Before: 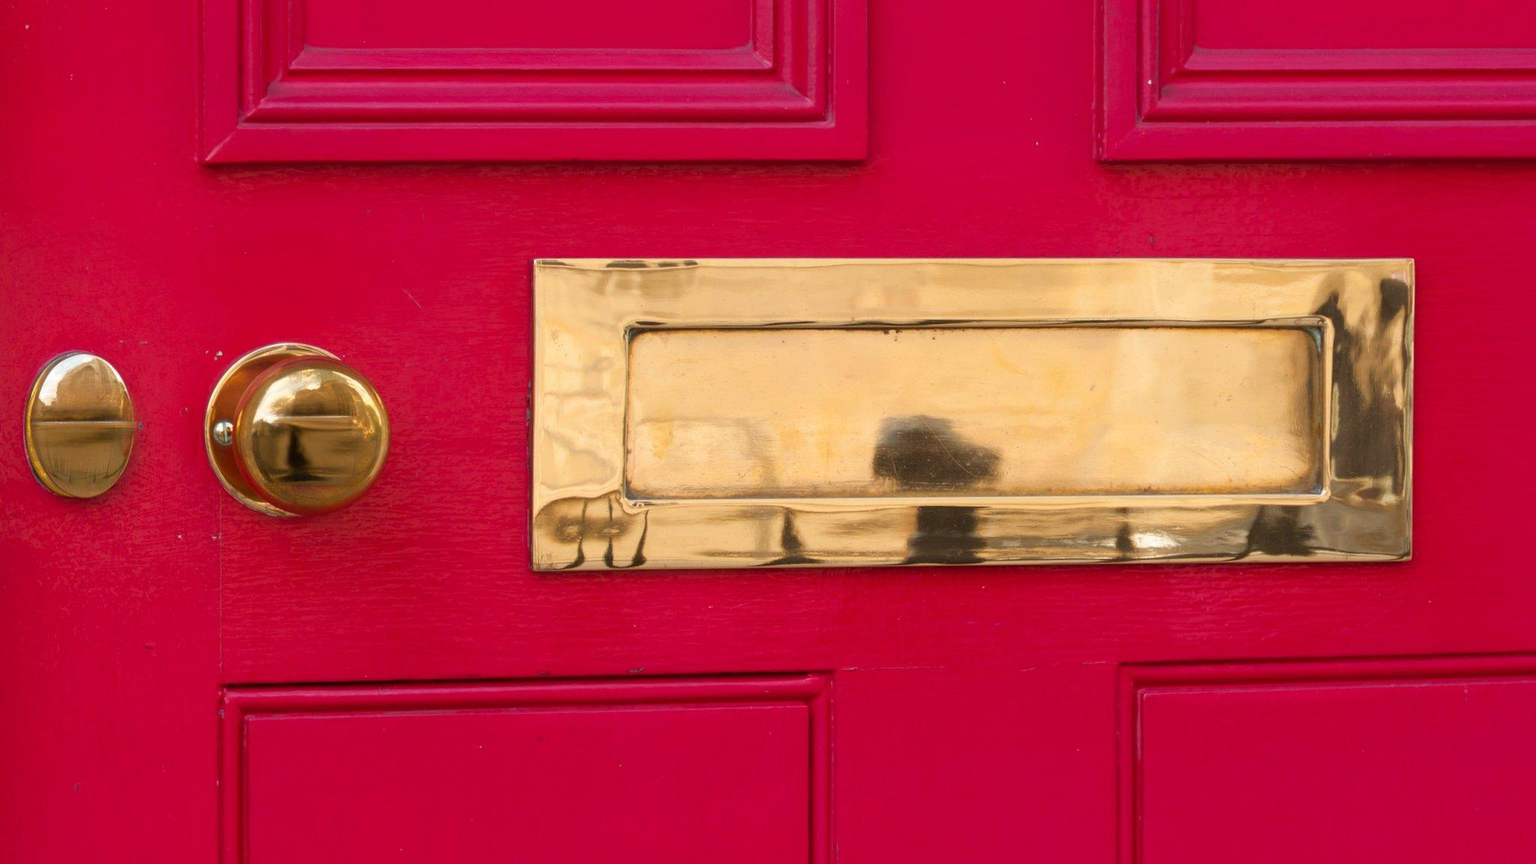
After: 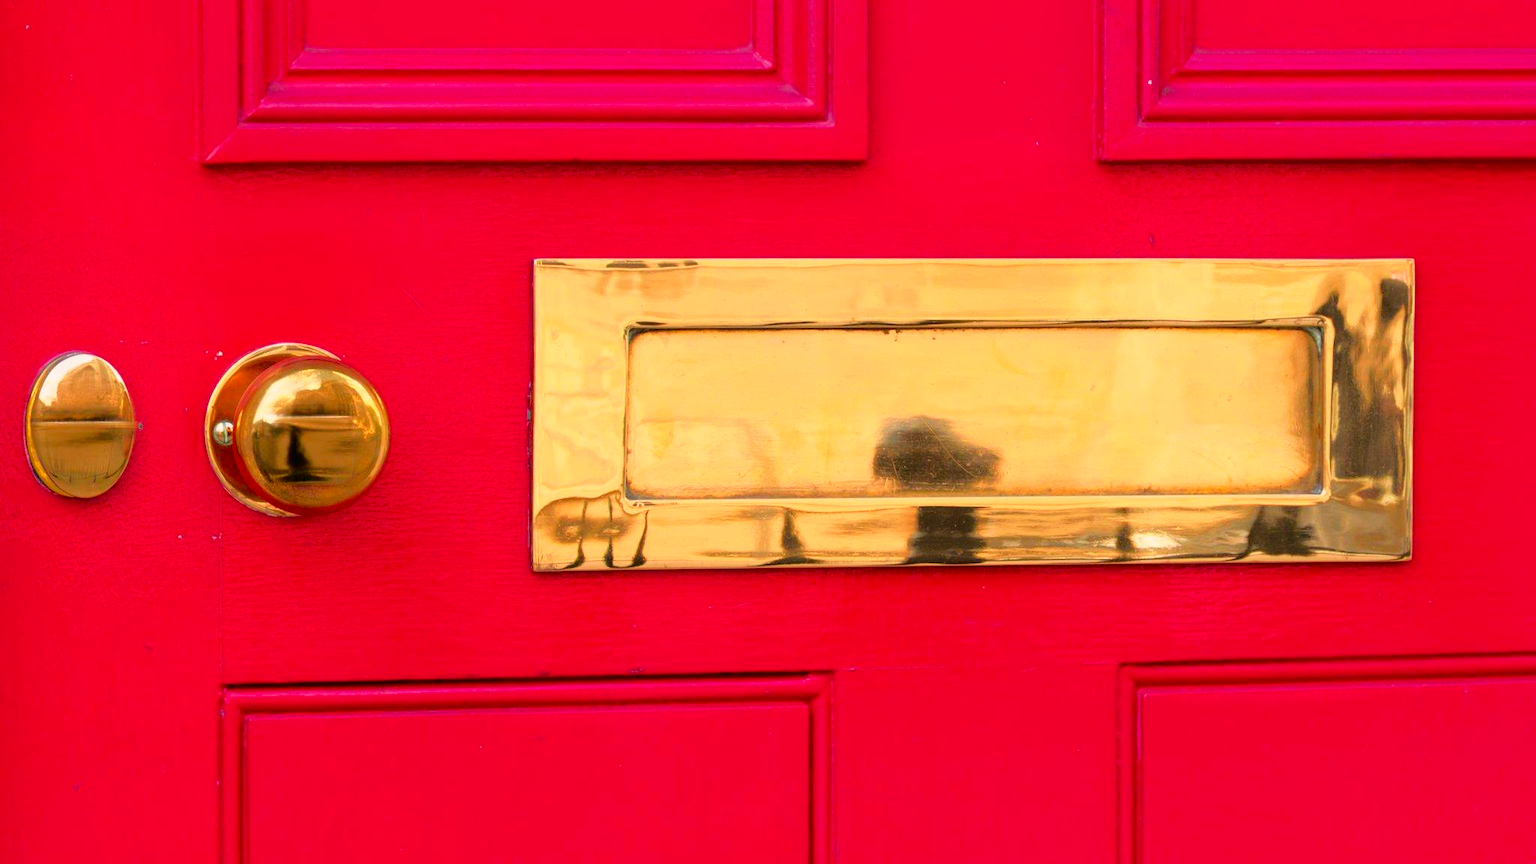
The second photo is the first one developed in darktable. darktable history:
tone curve: curves: ch0 [(0, 0) (0.062, 0.023) (0.168, 0.142) (0.359, 0.44) (0.469, 0.544) (0.634, 0.722) (0.839, 0.909) (0.998, 0.978)]; ch1 [(0, 0) (0.437, 0.453) (0.472, 0.47) (0.502, 0.504) (0.527, 0.546) (0.568, 0.619) (0.608, 0.665) (0.669, 0.748) (0.859, 0.899) (1, 1)]; ch2 [(0, 0) (0.33, 0.301) (0.421, 0.443) (0.473, 0.501) (0.504, 0.504) (0.535, 0.564) (0.575, 0.625) (0.608, 0.676) (1, 1)], color space Lab, independent channels, preserve colors none
color correction: highlights a* 5.35, highlights b* 5.28, shadows a* -3.93, shadows b* -5.2
